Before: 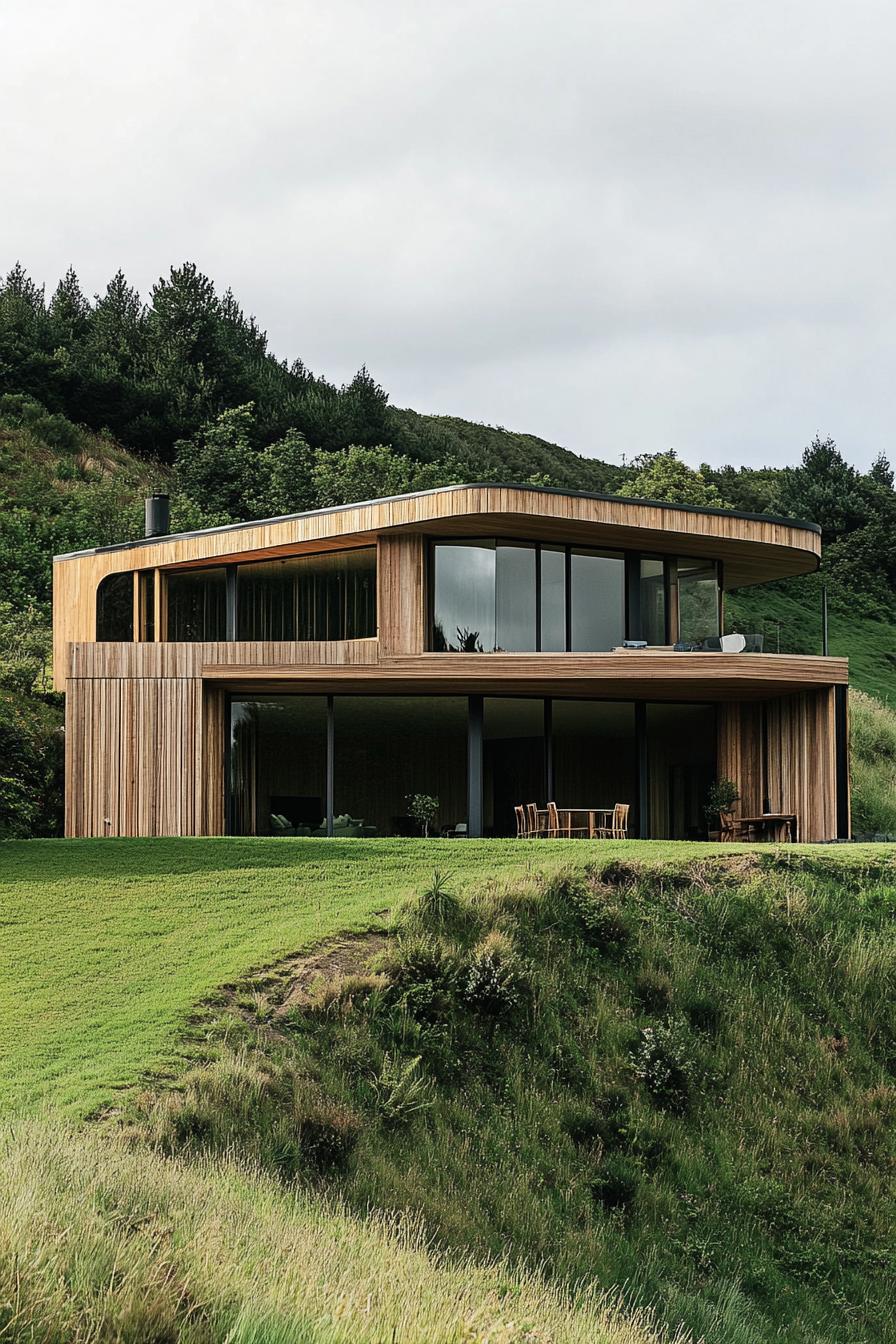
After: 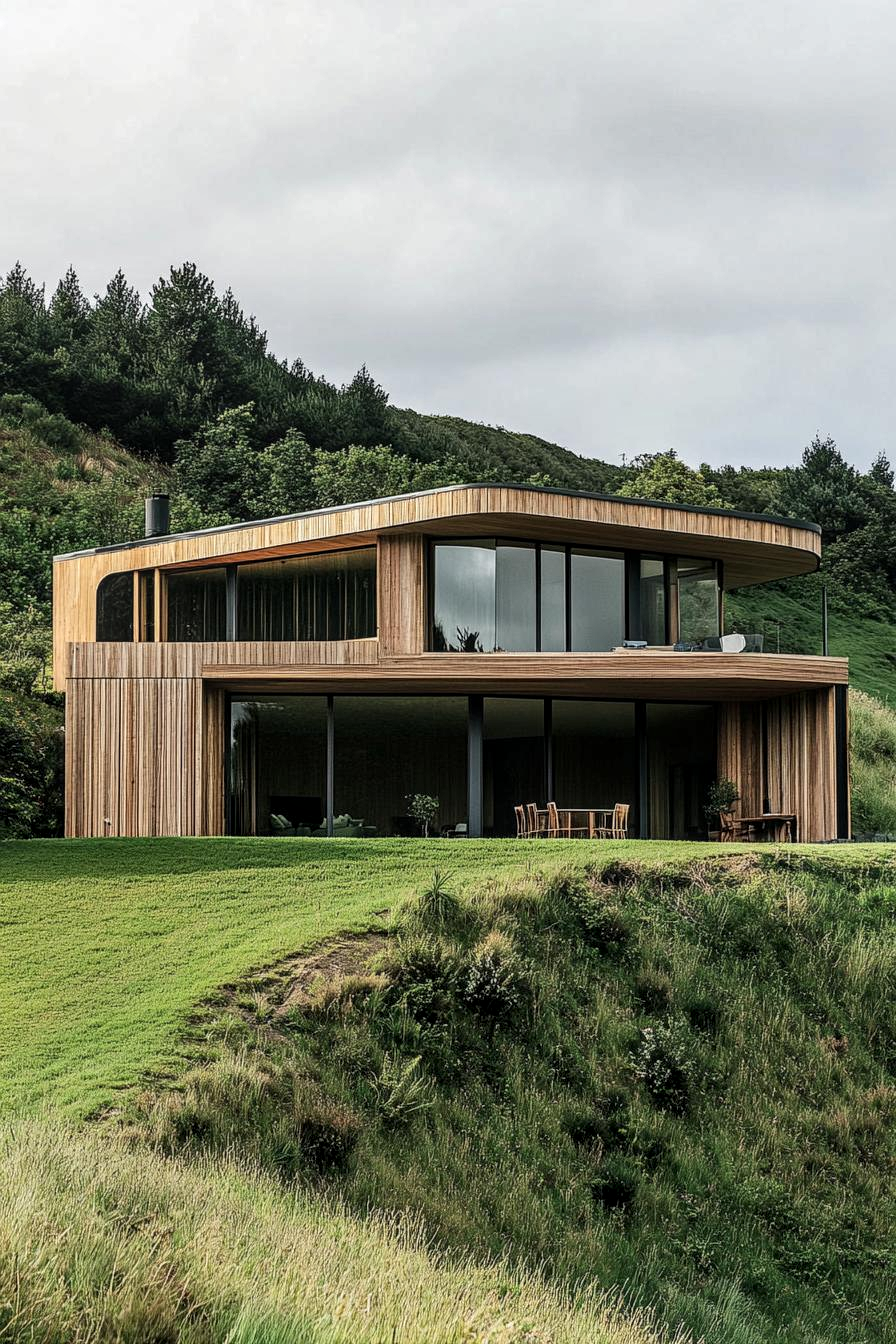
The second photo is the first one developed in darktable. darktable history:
local contrast: detail 130%
shadows and highlights: radius 125.72, shadows 30.26, highlights -31.13, low approximation 0.01, soften with gaussian
